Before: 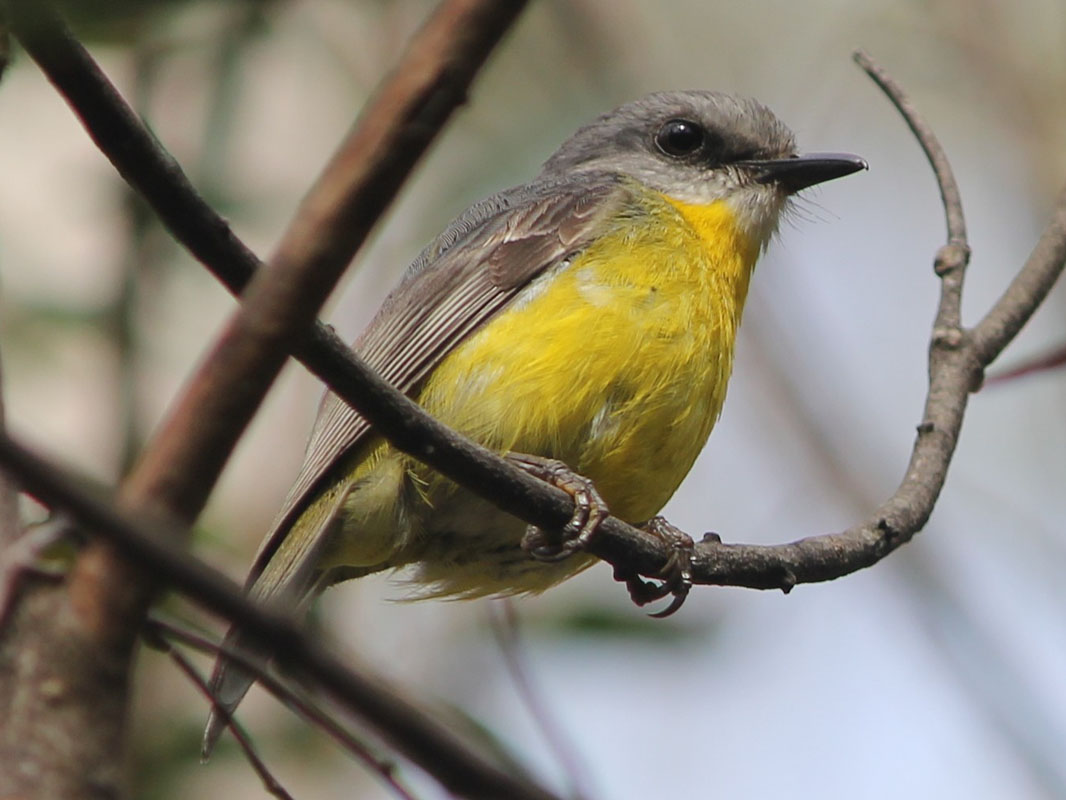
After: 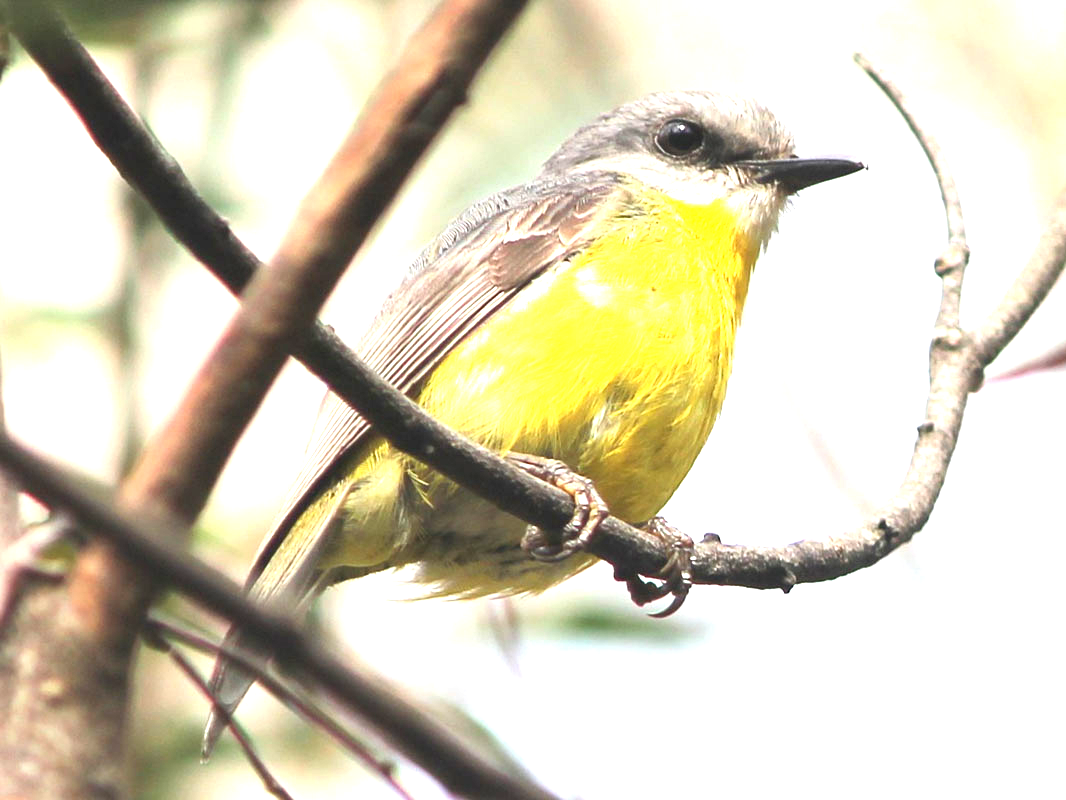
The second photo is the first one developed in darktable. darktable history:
exposure: exposure 2.057 EV, compensate exposure bias true, compensate highlight preservation false
